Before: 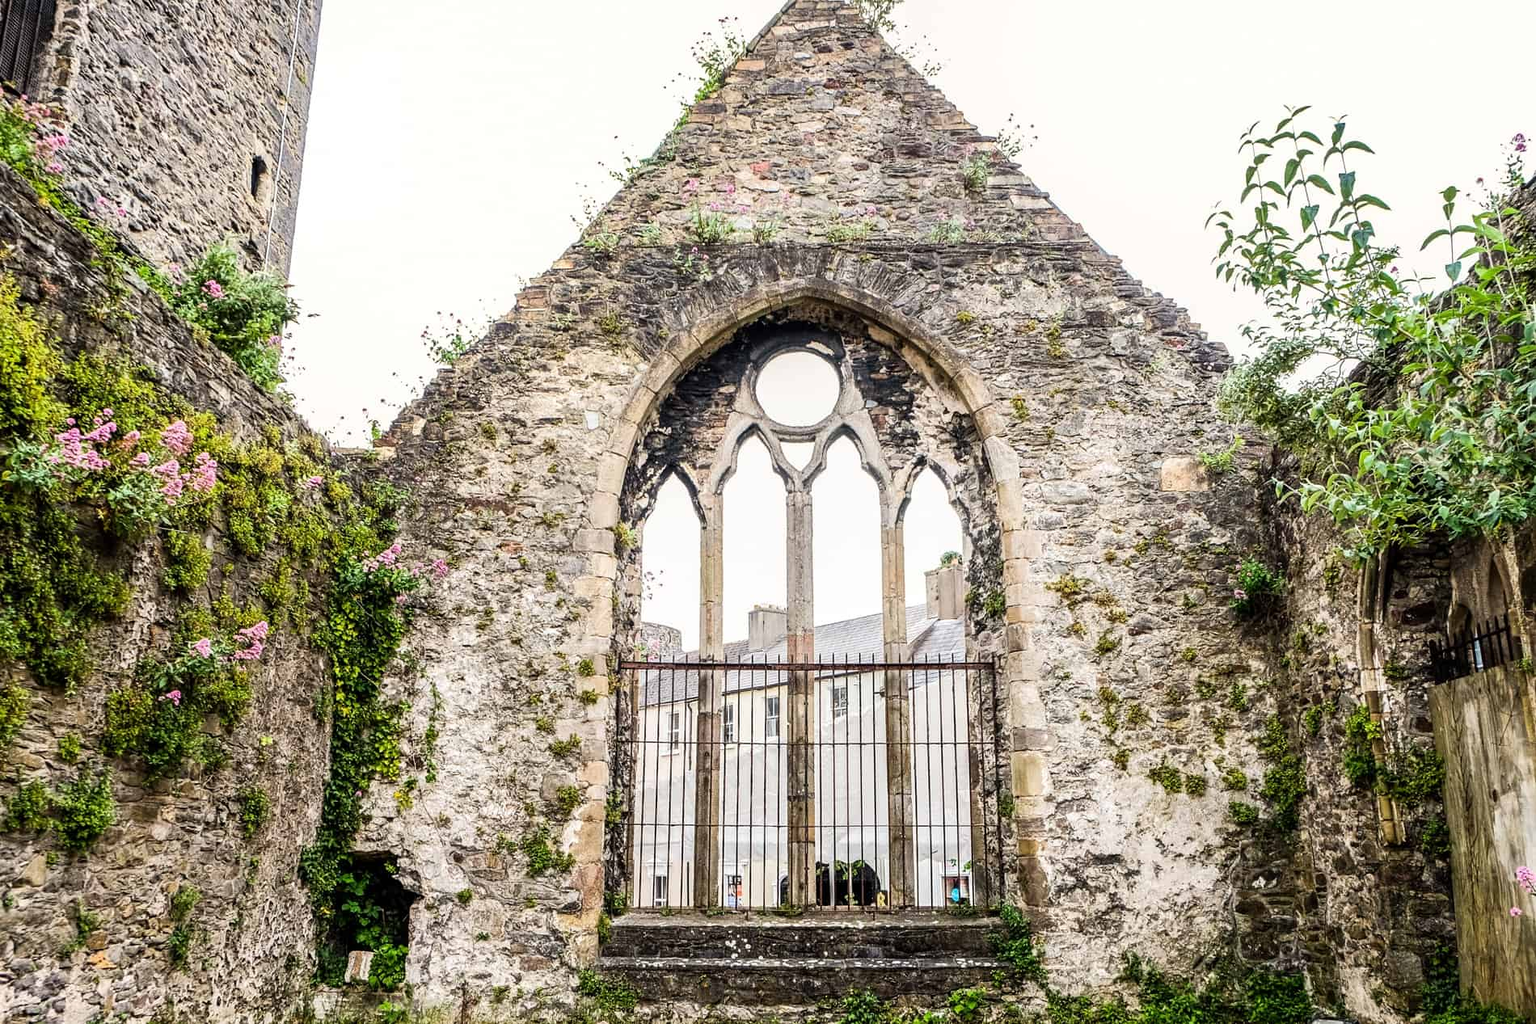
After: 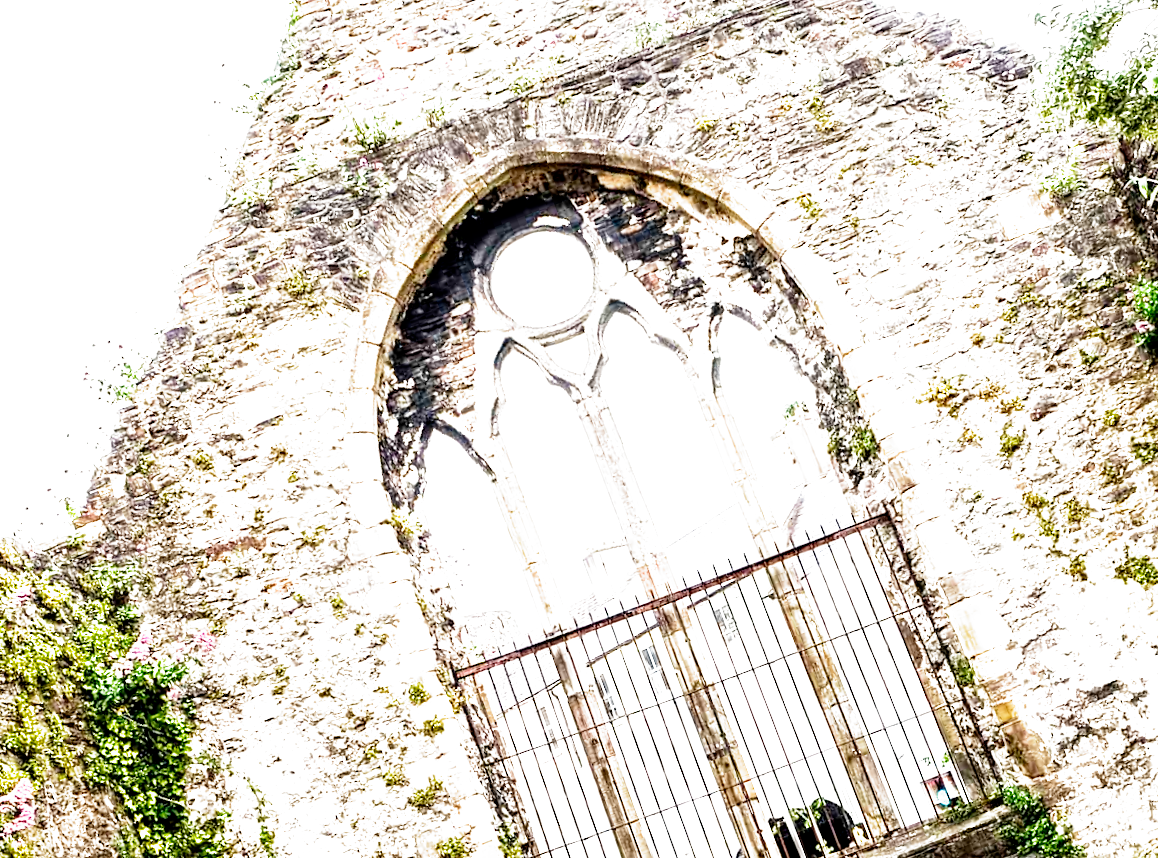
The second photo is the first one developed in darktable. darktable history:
filmic rgb: middle gray luminance 8.56%, black relative exposure -6.24 EV, white relative exposure 2.72 EV, threshold 3.03 EV, target black luminance 0%, hardness 4.77, latitude 74%, contrast 1.336, shadows ↔ highlights balance 10.09%, preserve chrominance no, color science v5 (2021), contrast in shadows safe, contrast in highlights safe, enable highlight reconstruction true
exposure: black level correction 0, exposure 1.505 EV, compensate highlight preservation false
crop and rotate: angle 20.39°, left 6.921%, right 4.026%, bottom 1.066%
